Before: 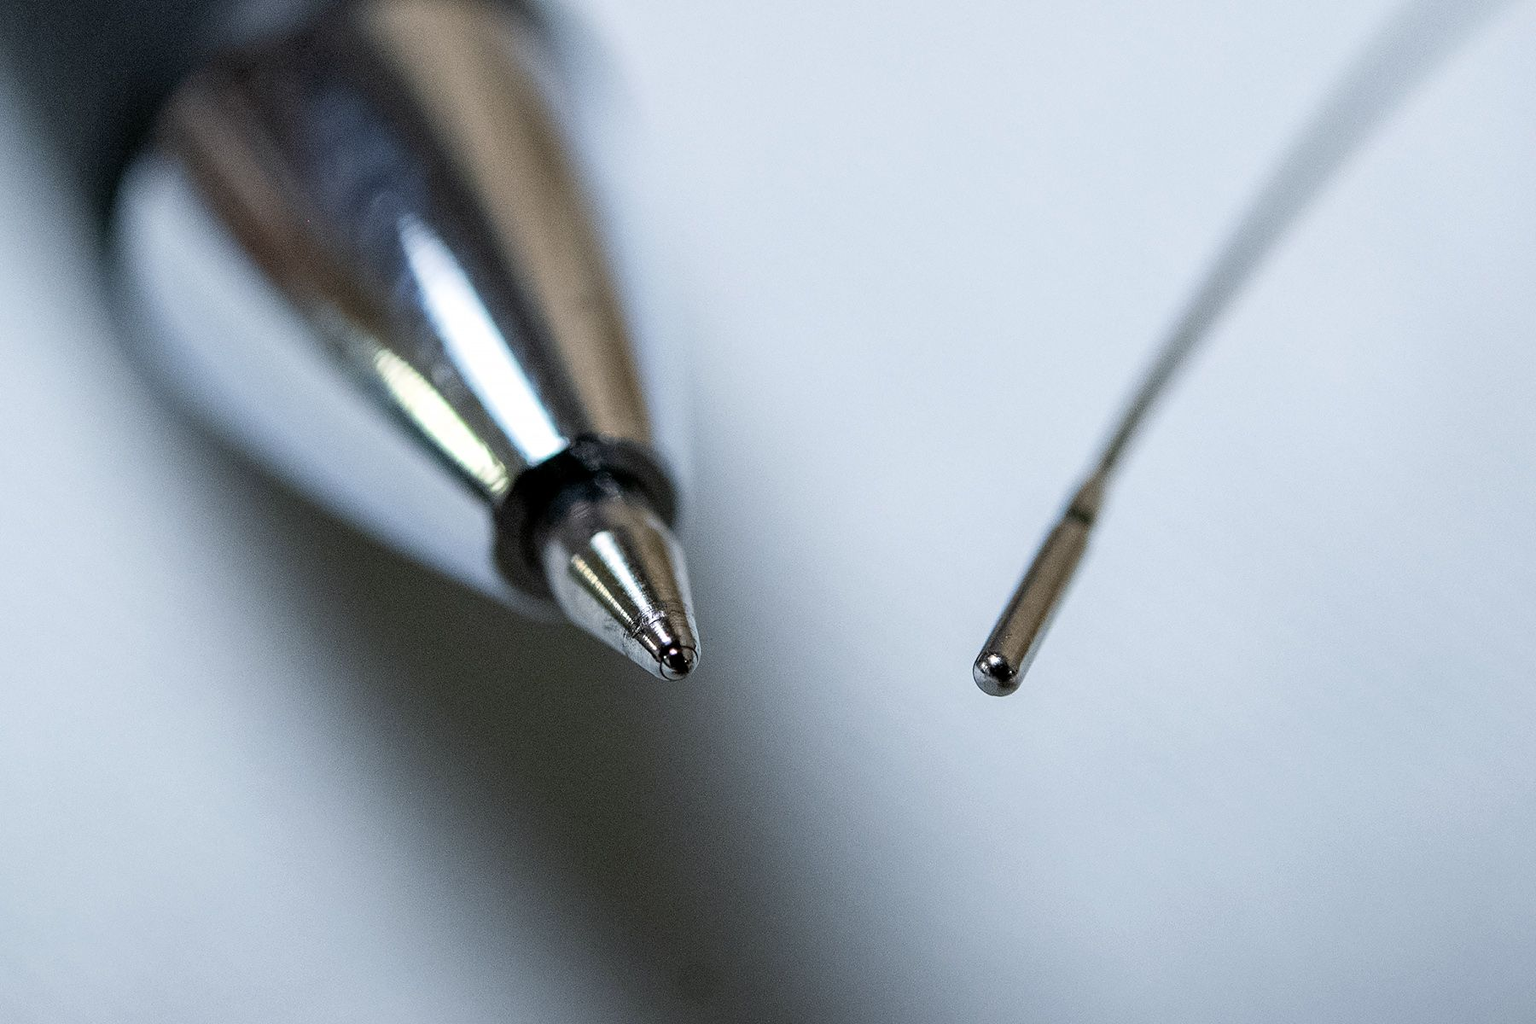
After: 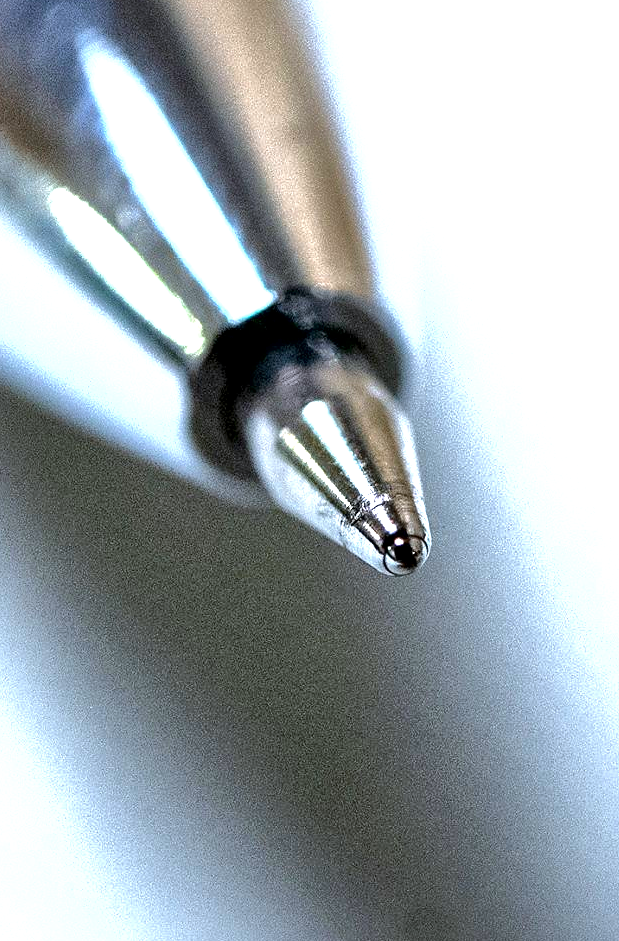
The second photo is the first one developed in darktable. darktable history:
crop and rotate: left 21.721%, top 18.583%, right 43.844%, bottom 2.968%
shadows and highlights: shadows -20.34, white point adjustment -1.96, highlights -34.72
local contrast: mode bilateral grid, contrast 20, coarseness 49, detail 178%, midtone range 0.2
color correction: highlights a* -0.159, highlights b* -5.21, shadows a* -0.12, shadows b* -0.121
exposure: black level correction 0.001, exposure 1.043 EV, compensate highlight preservation false
color balance rgb: perceptual saturation grading › global saturation 0.579%, perceptual brilliance grading › global brilliance 11.943%, global vibrance 20%
